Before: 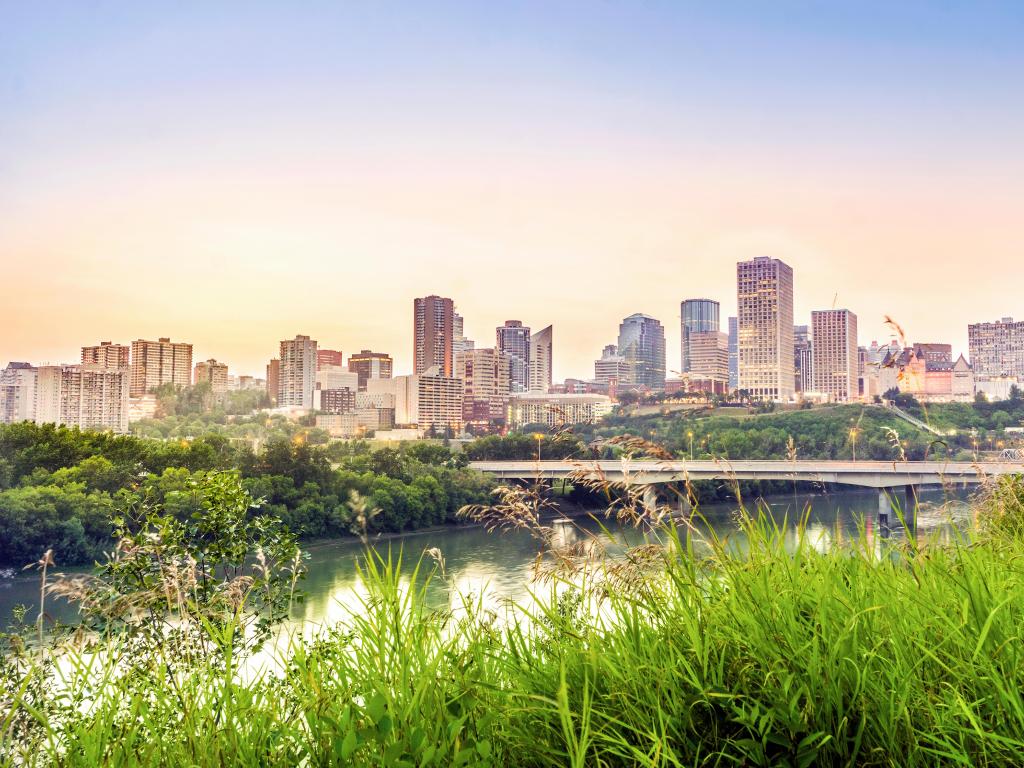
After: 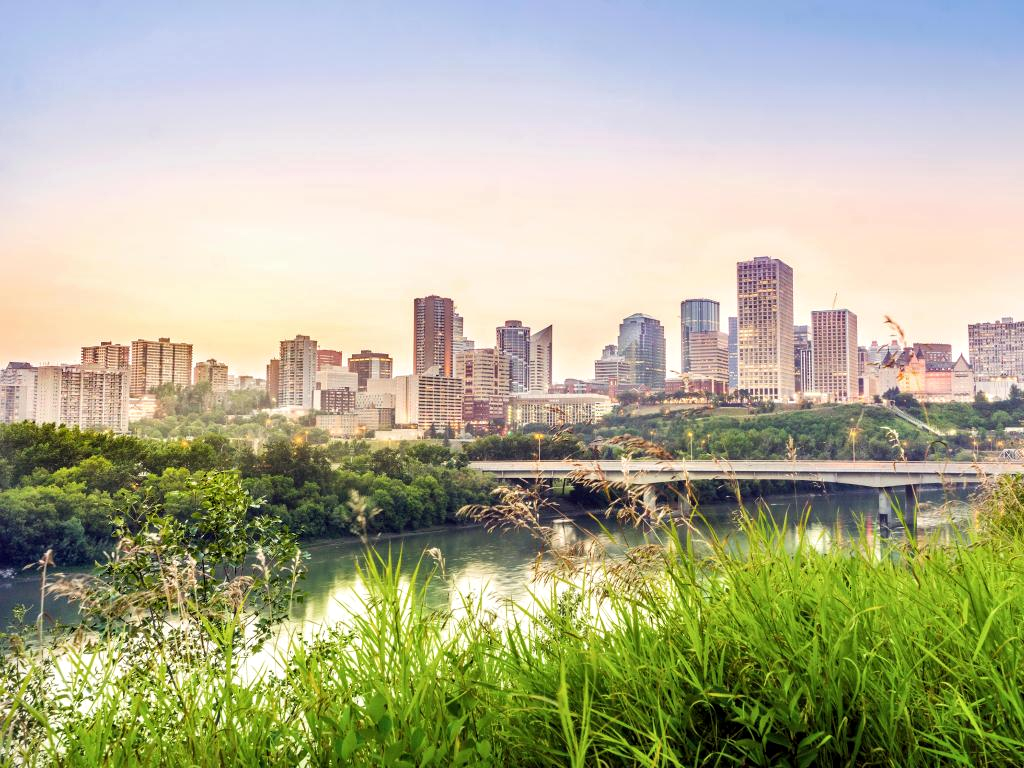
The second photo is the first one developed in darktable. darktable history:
local contrast: mode bilateral grid, contrast 20, coarseness 50, detail 120%, midtone range 0.2
exposure: compensate highlight preservation false
